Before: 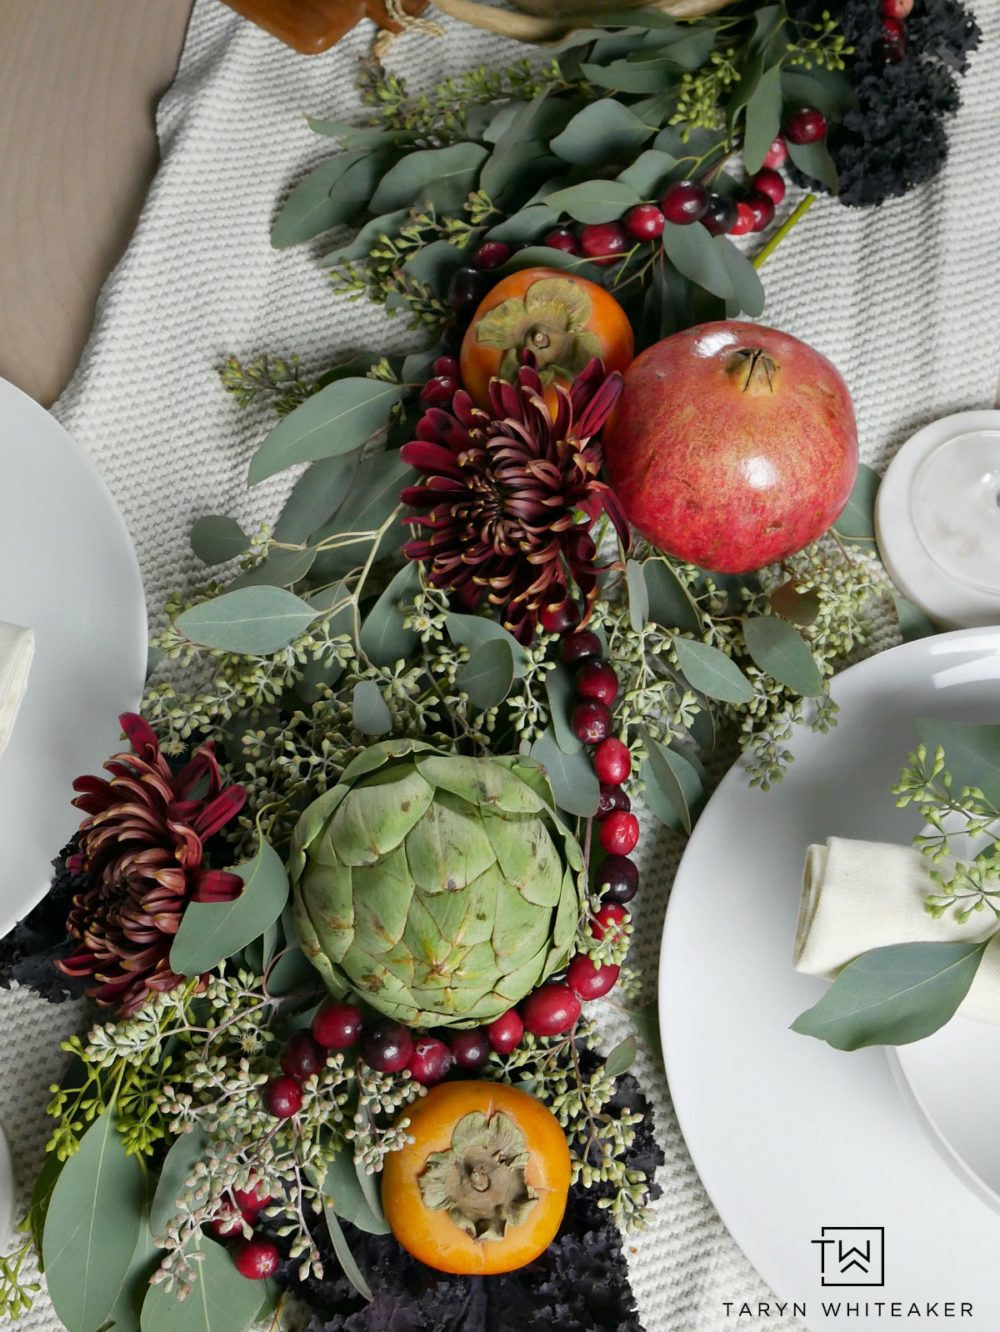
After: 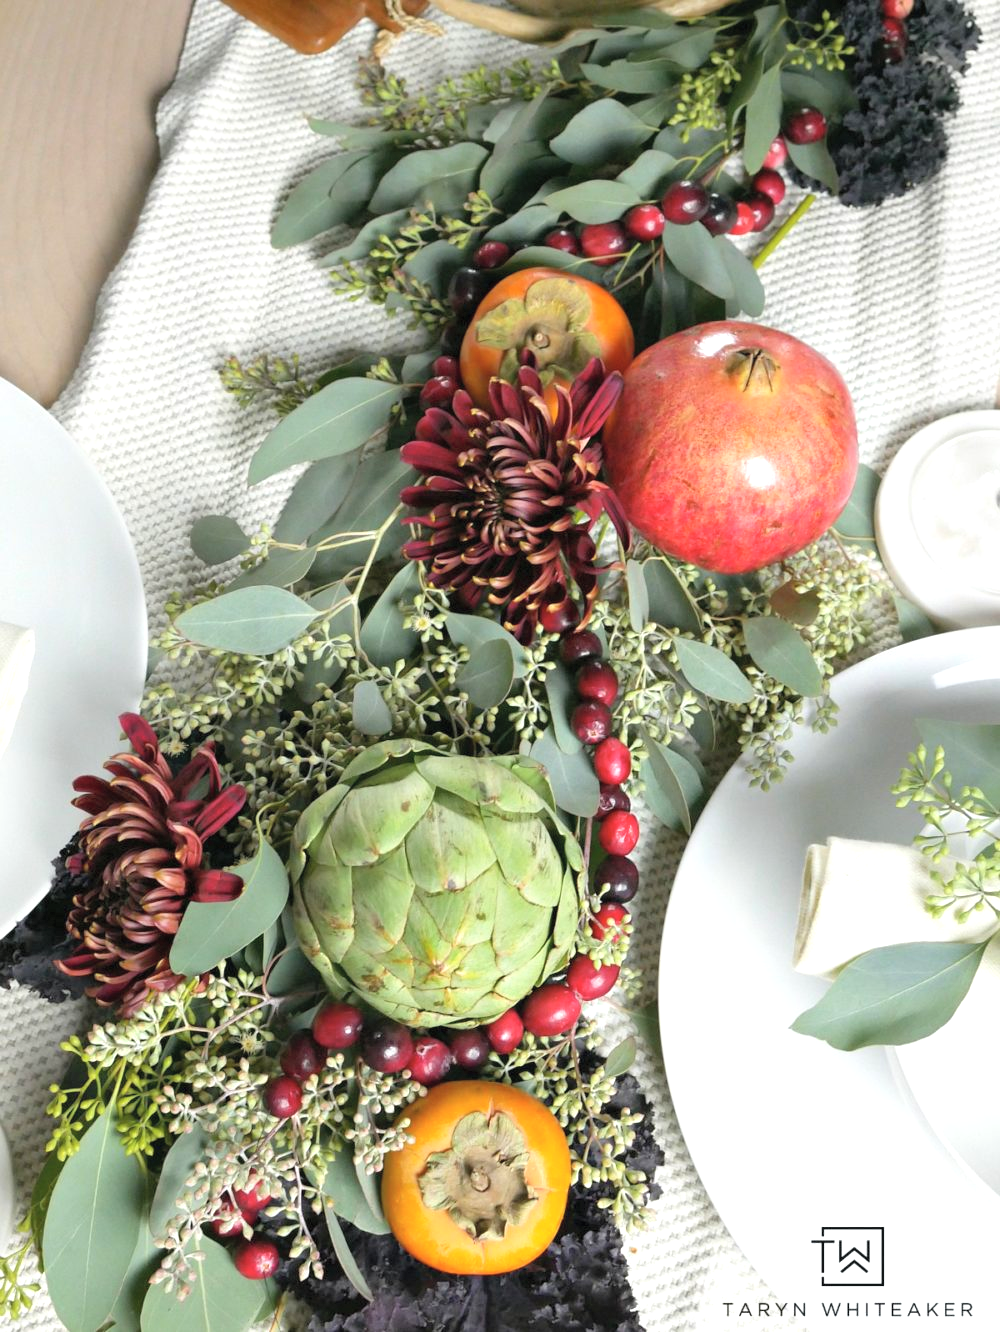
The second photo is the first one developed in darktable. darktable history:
contrast brightness saturation: brightness 0.15
exposure: black level correction 0, exposure 0.7 EV, compensate exposure bias true, compensate highlight preservation false
